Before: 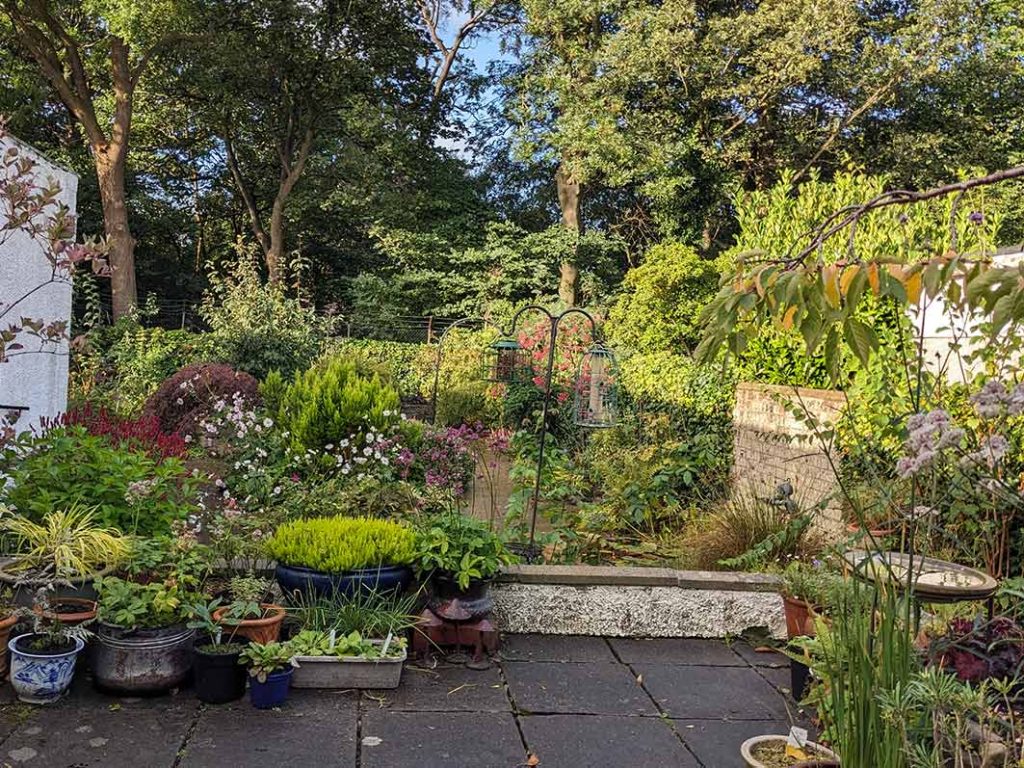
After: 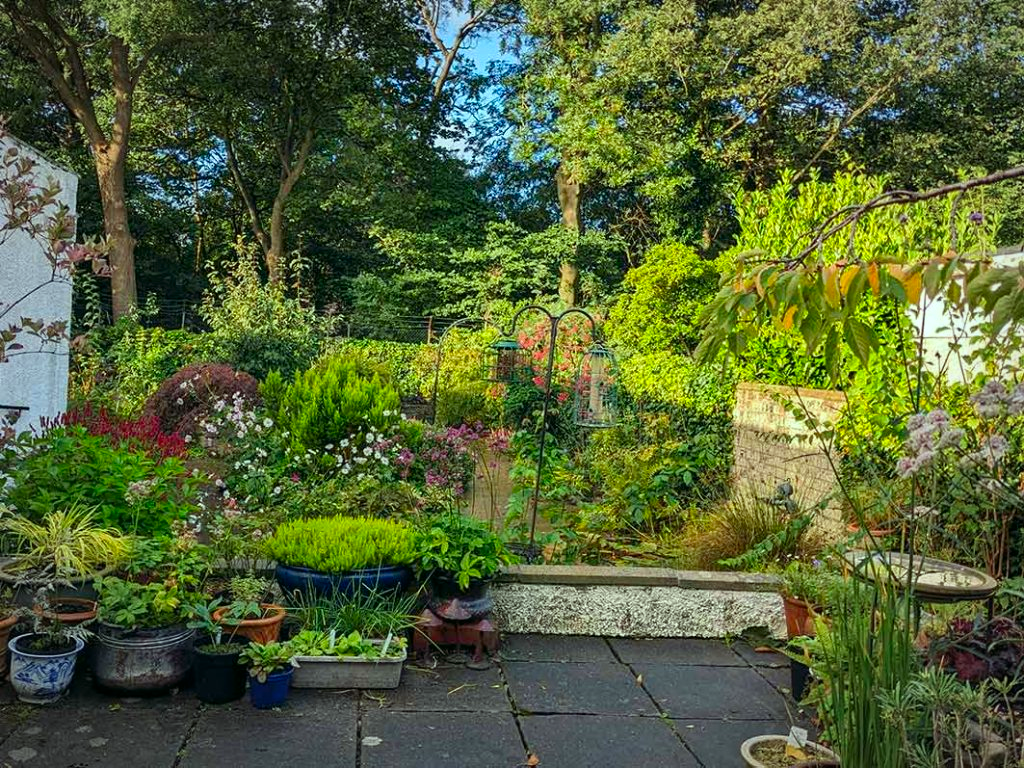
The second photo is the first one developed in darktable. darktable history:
color correction: highlights a* -7.5, highlights b* 1.45, shadows a* -3.54, saturation 1.43
vignetting: fall-off radius 70.39%, automatic ratio true
shadows and highlights: shadows -9.58, white point adjustment 1.56, highlights 11.6
